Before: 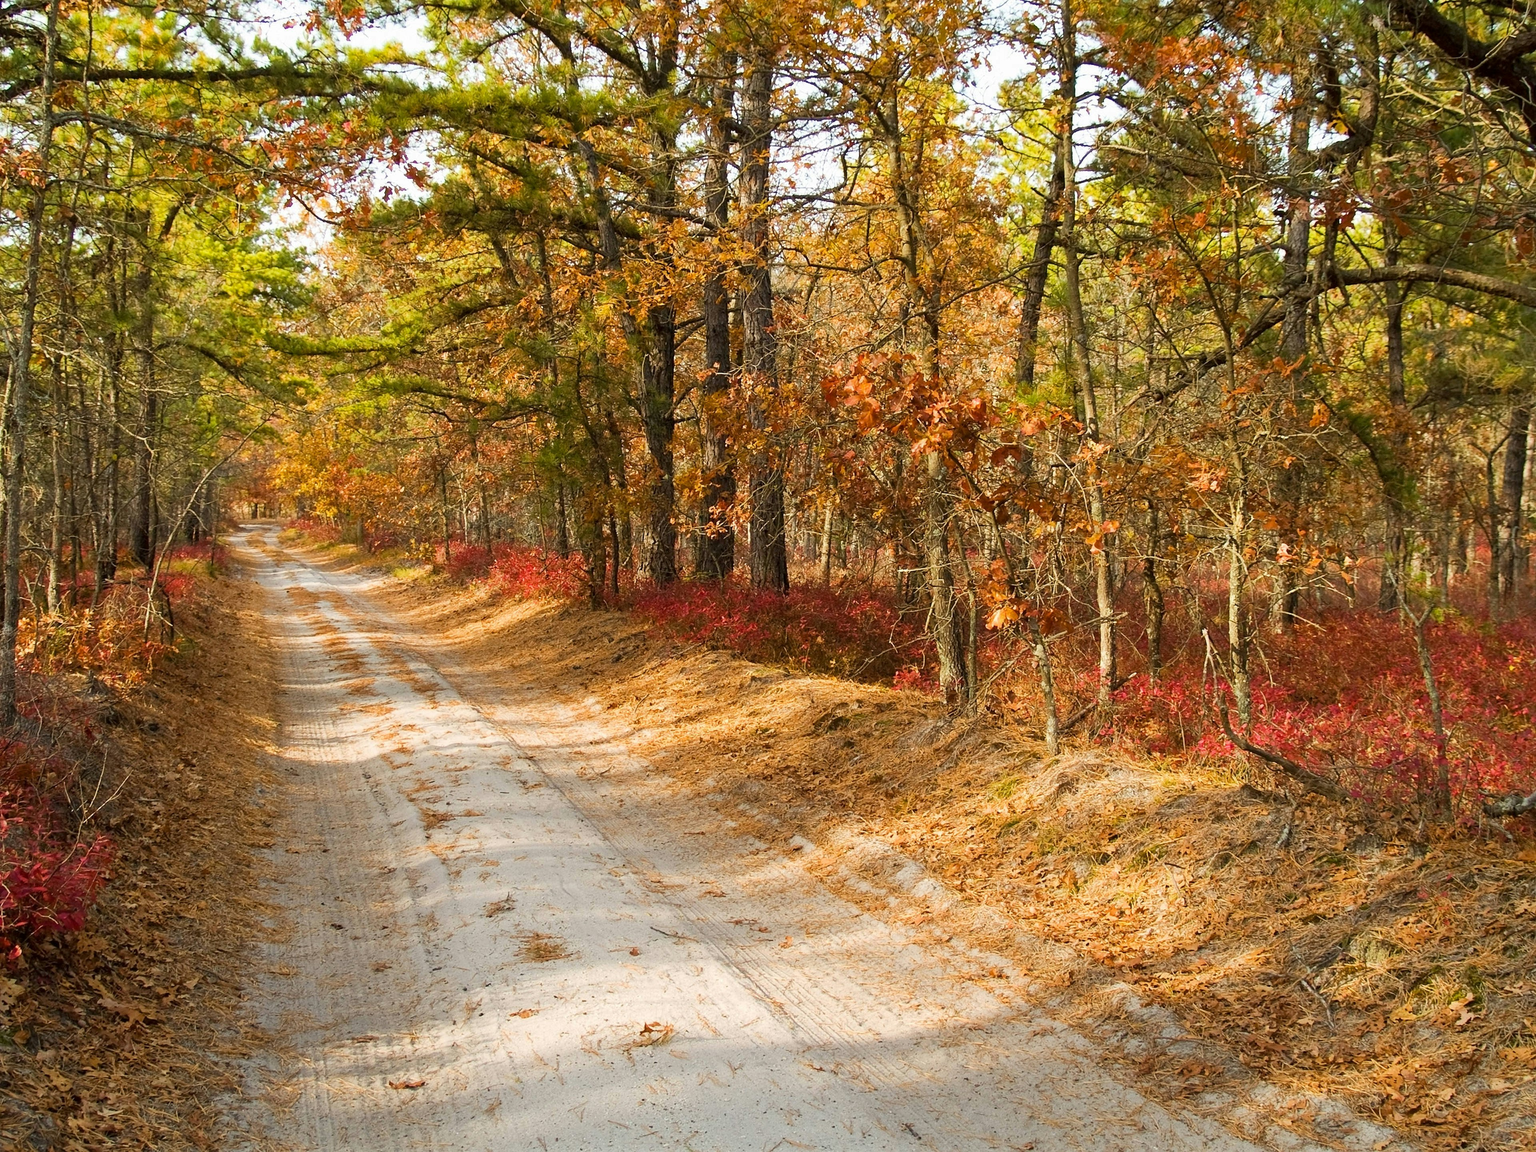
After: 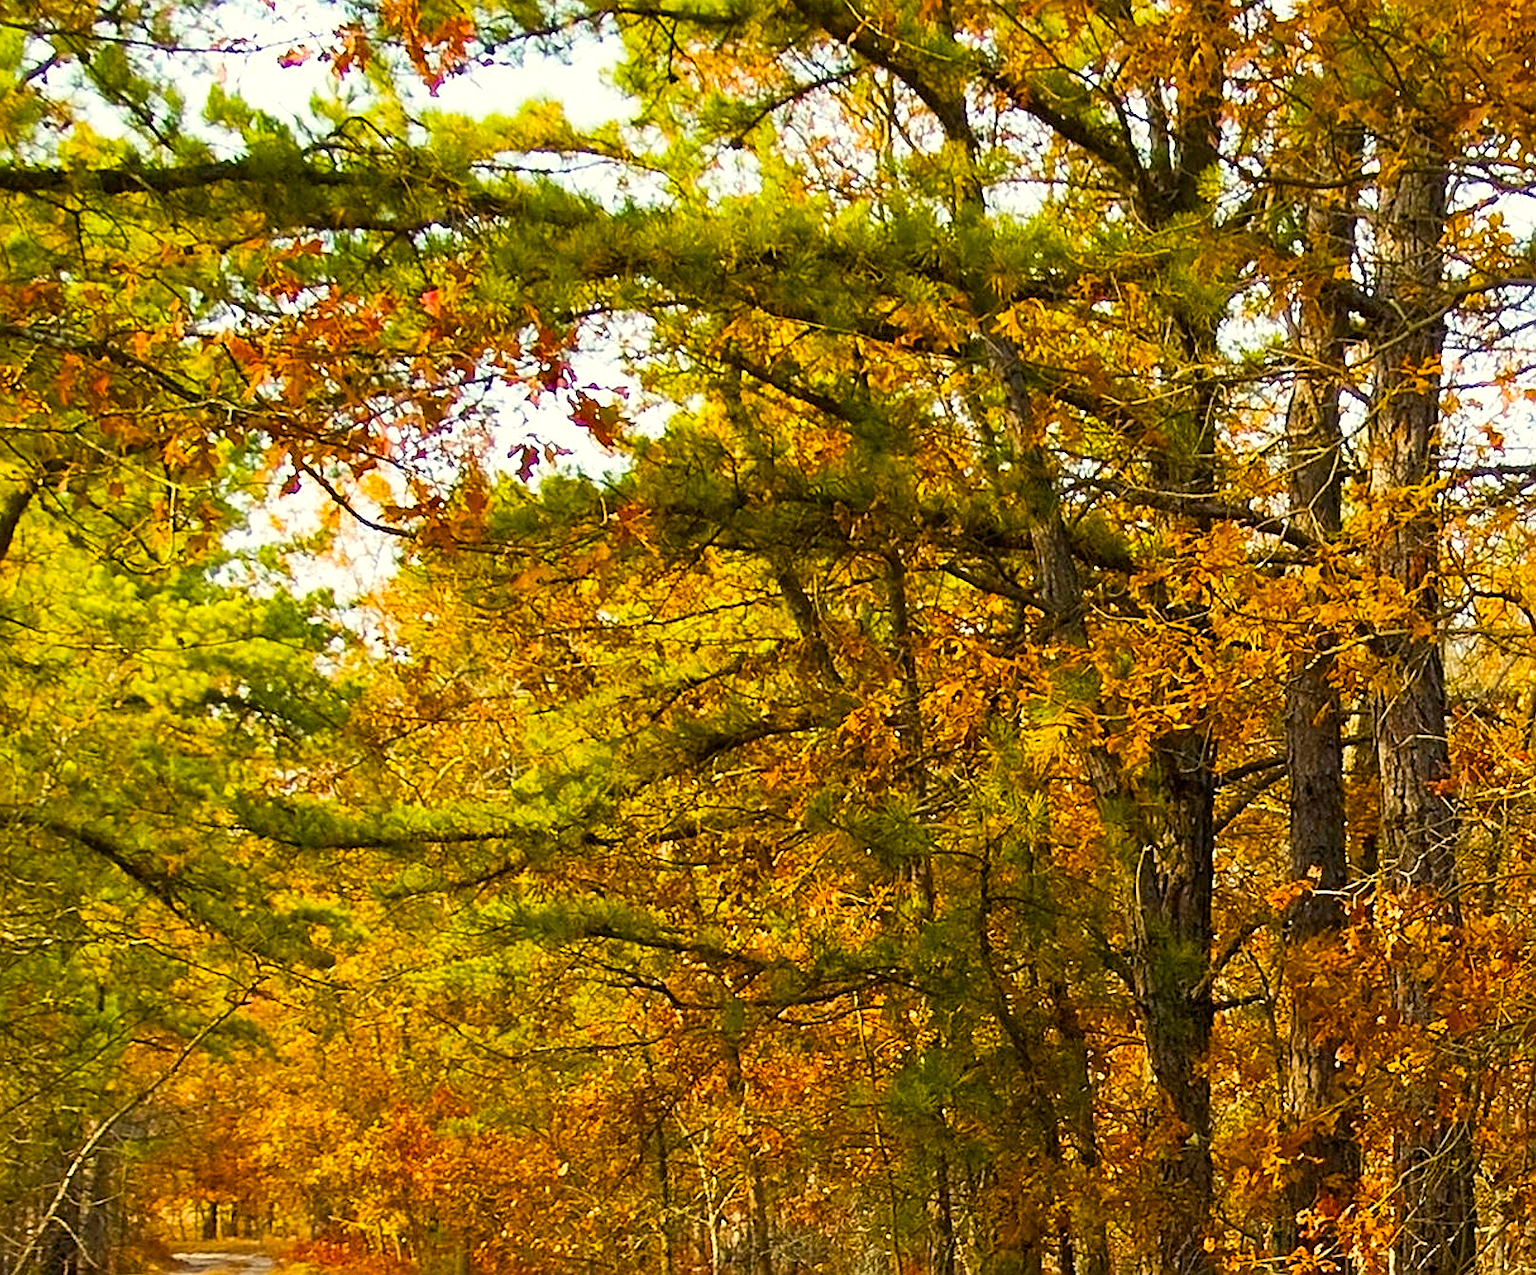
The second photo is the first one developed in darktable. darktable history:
sharpen: on, module defaults
crop and rotate: left 10.879%, top 0.046%, right 47.282%, bottom 53.608%
color balance rgb: highlights gain › luminance 5.984%, highlights gain › chroma 2.526%, highlights gain › hue 87.22°, linear chroma grading › global chroma 15.505%, perceptual saturation grading › global saturation 30.305%, global vibrance 20%
